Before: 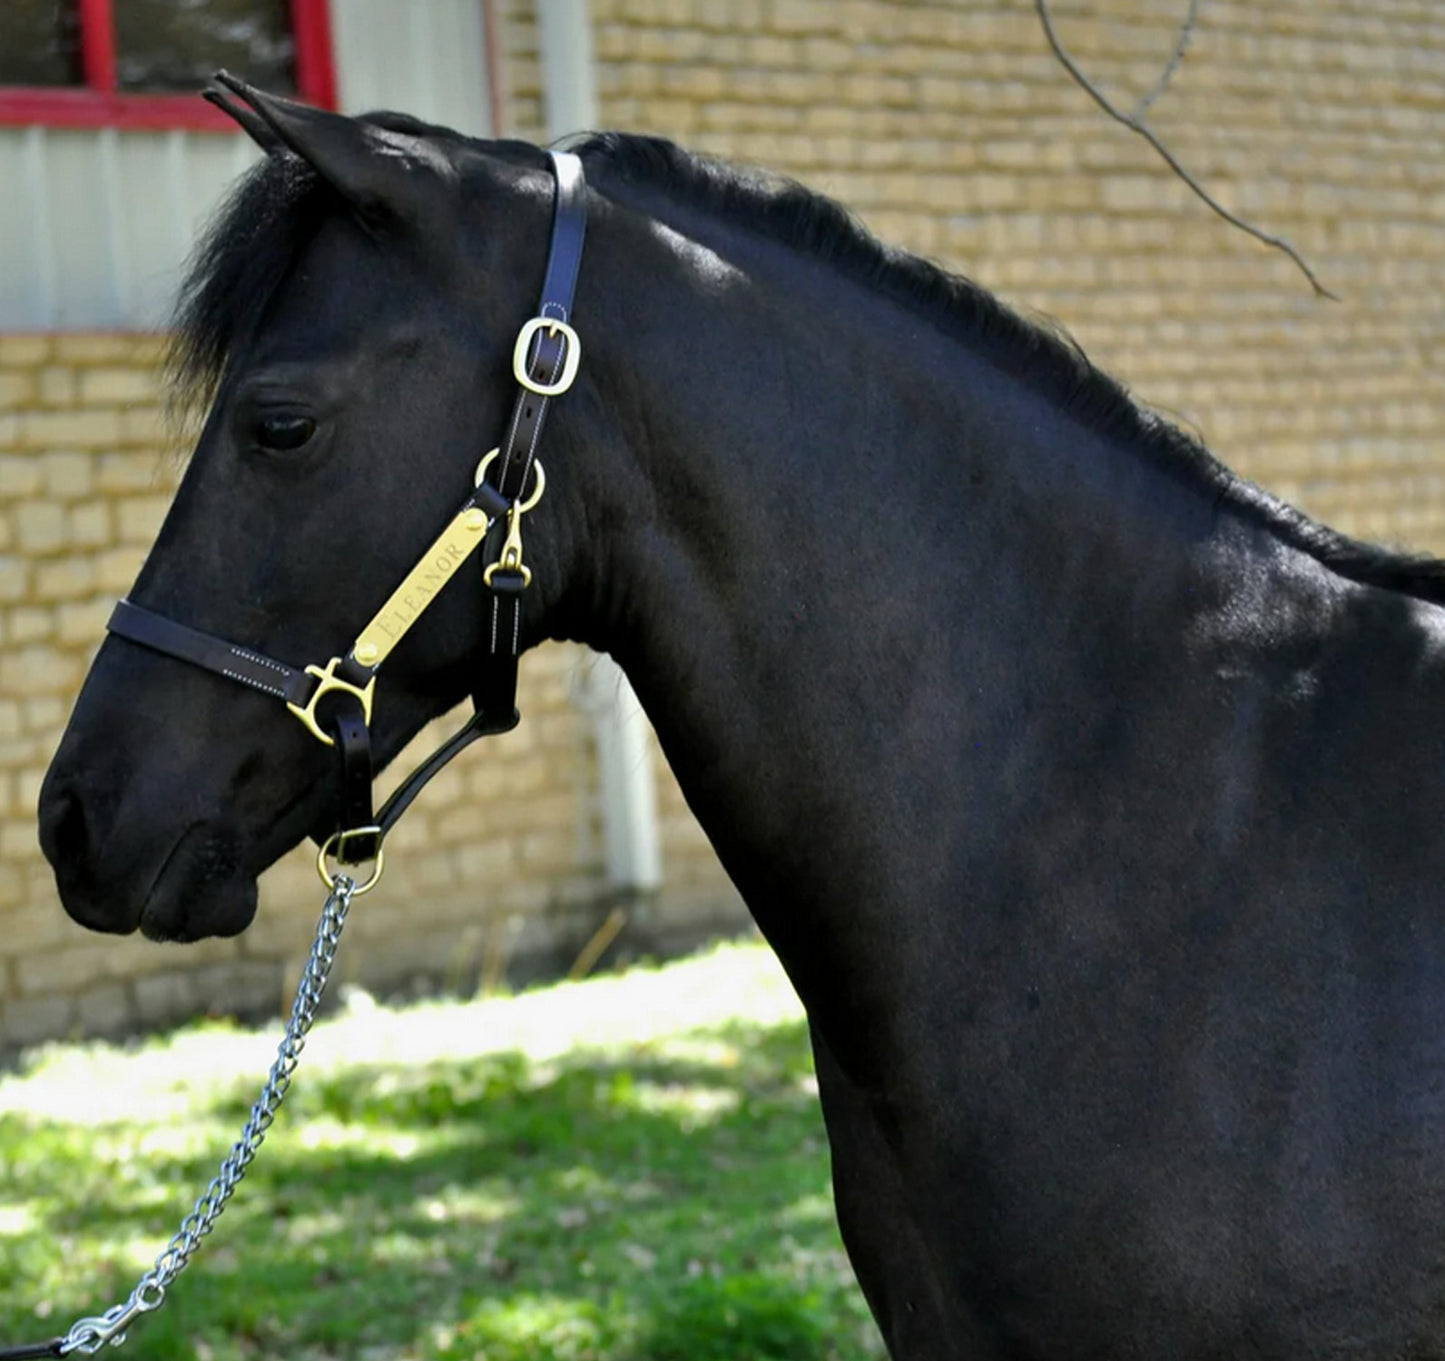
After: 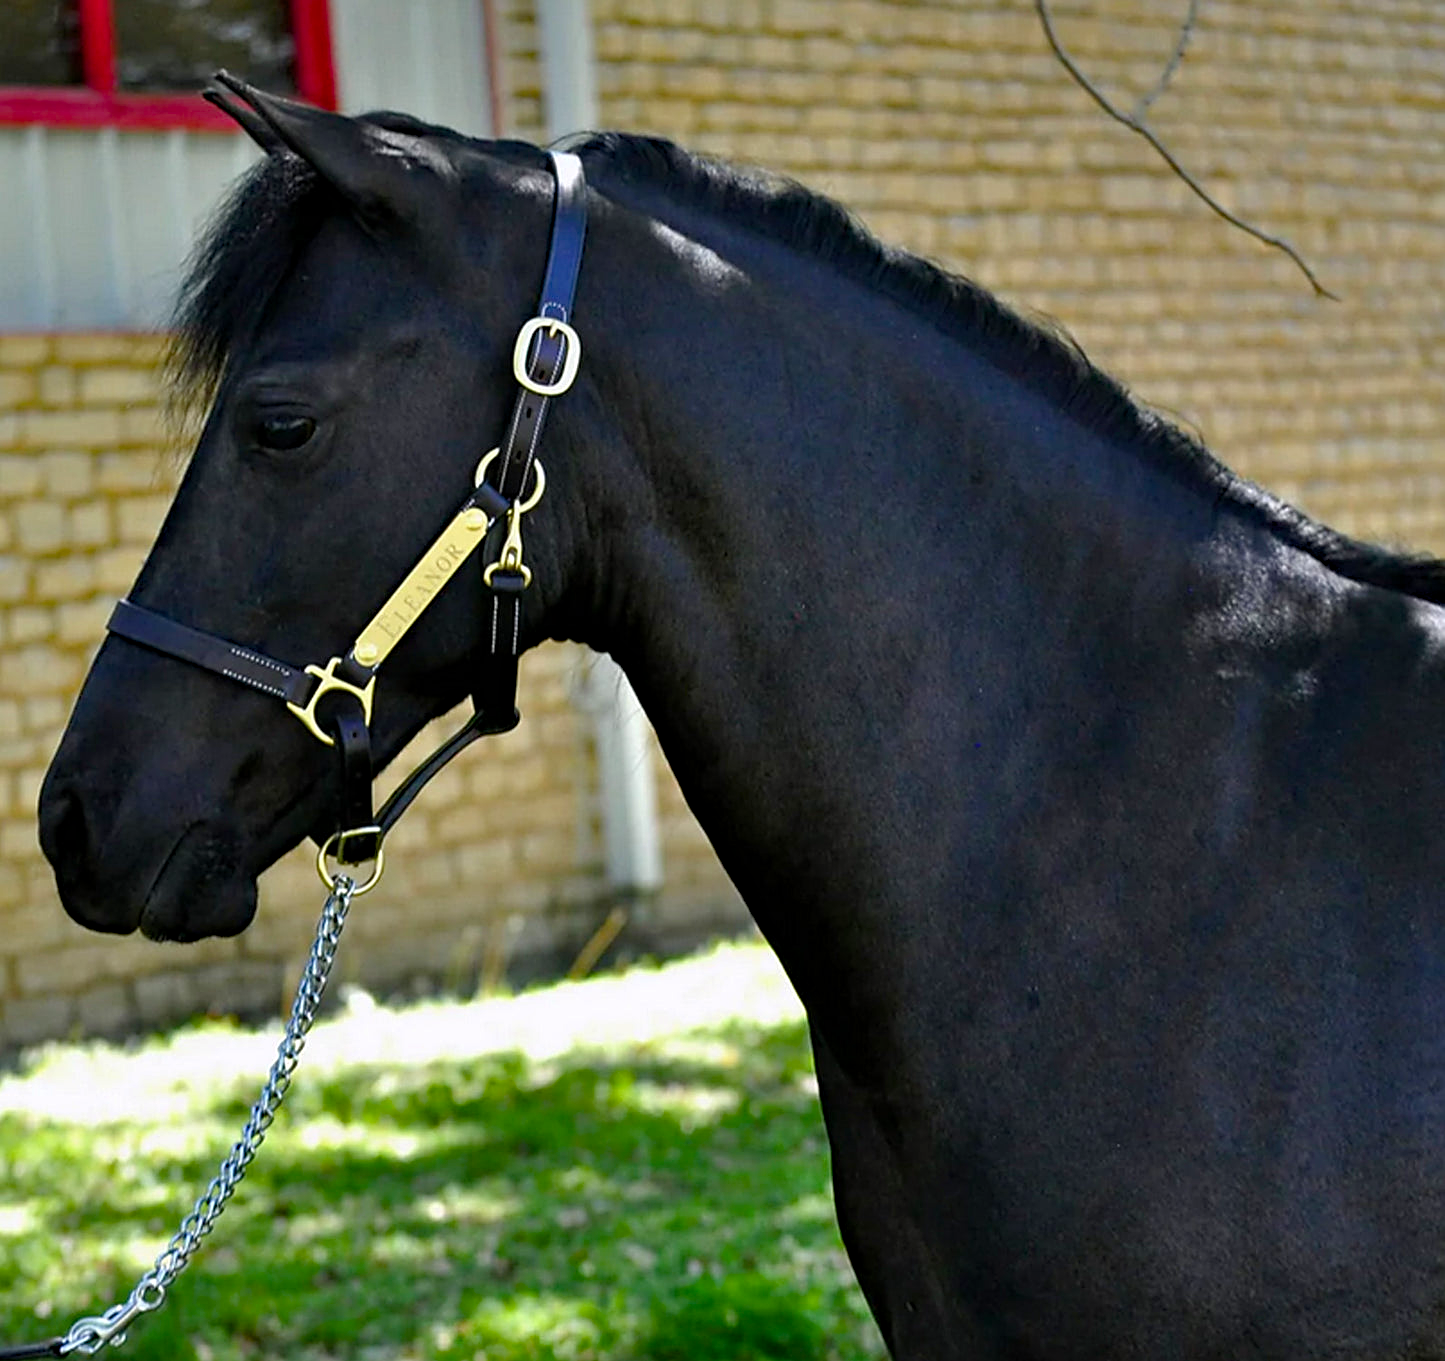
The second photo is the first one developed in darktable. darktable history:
color balance rgb: perceptual saturation grading › global saturation 20%, perceptual saturation grading › highlights -25%, perceptual saturation grading › shadows 25%
haze removal: compatibility mode true, adaptive false
sharpen: on, module defaults
